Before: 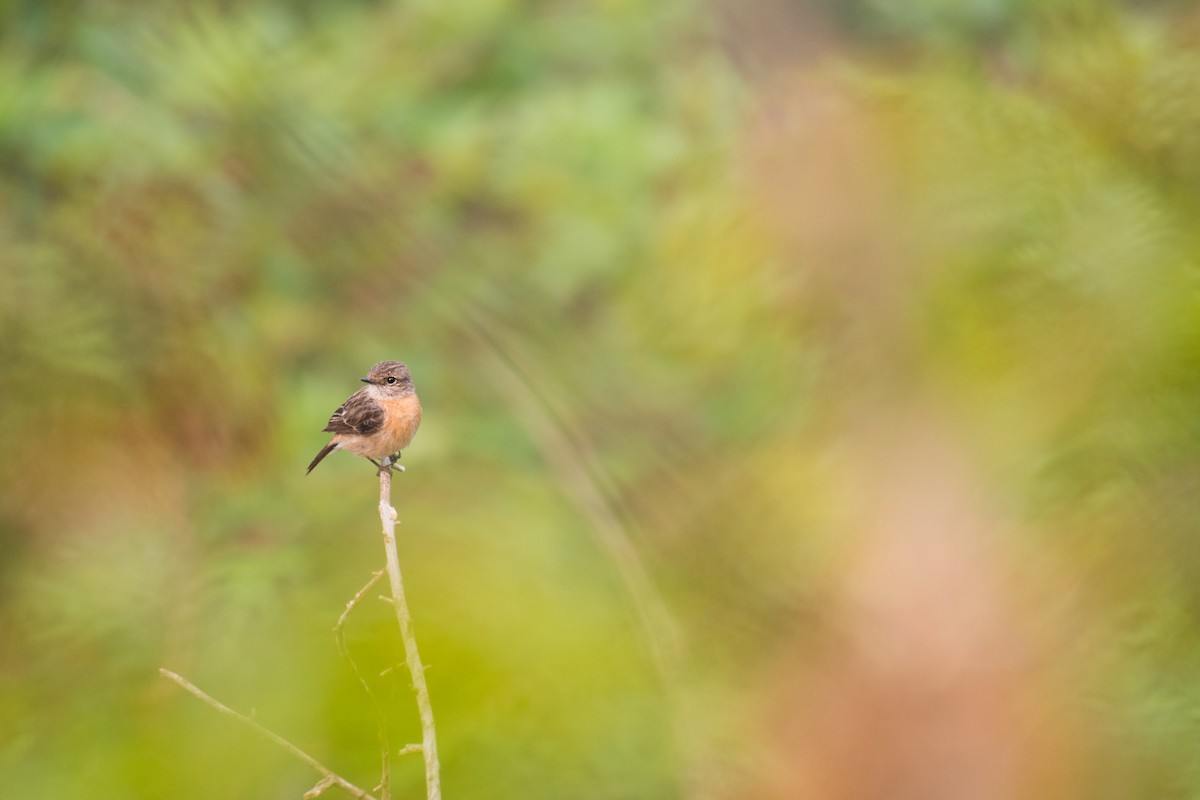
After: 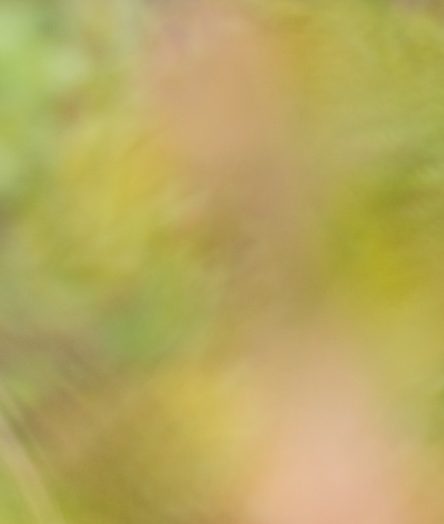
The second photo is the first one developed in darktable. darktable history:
crop and rotate: left 49.878%, top 10.083%, right 13.112%, bottom 24.303%
